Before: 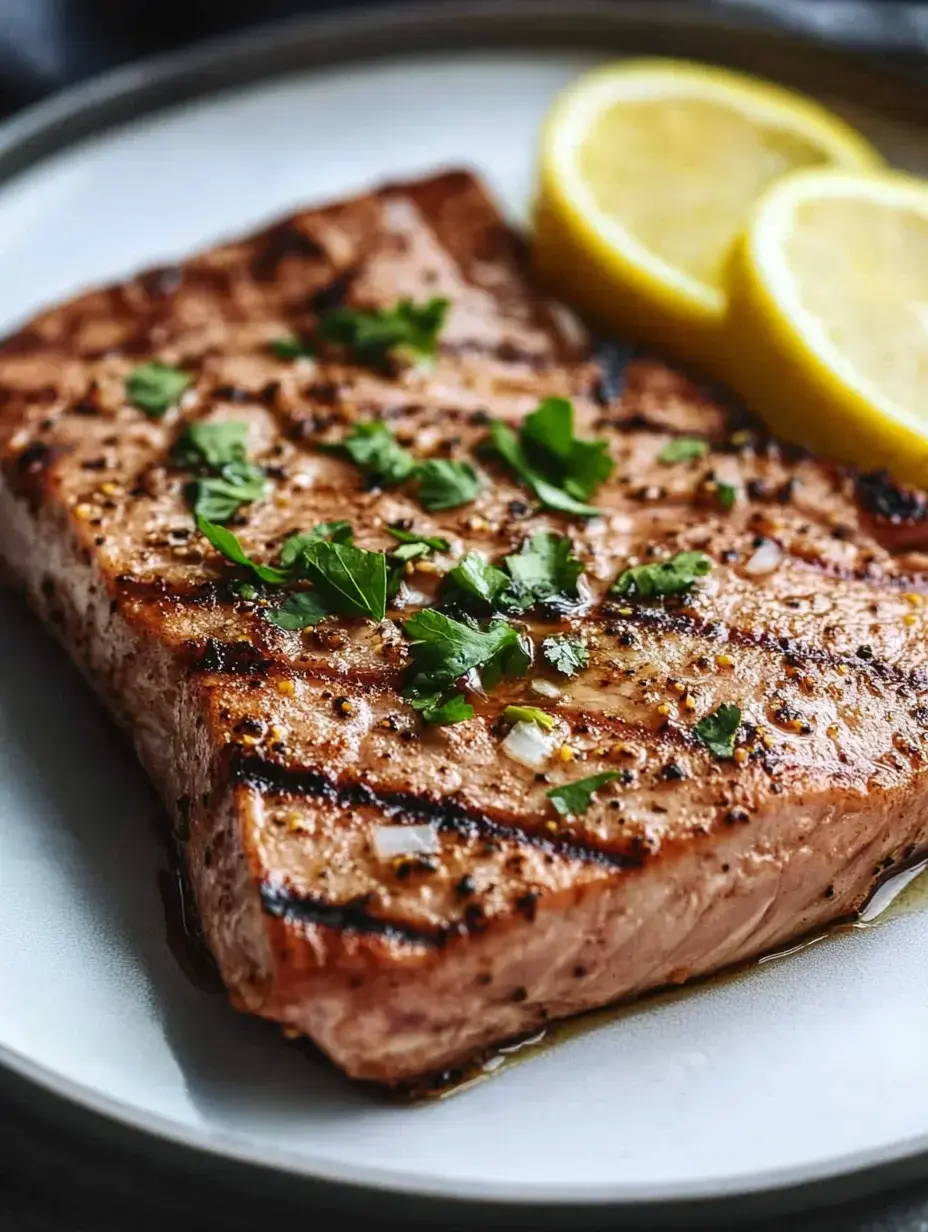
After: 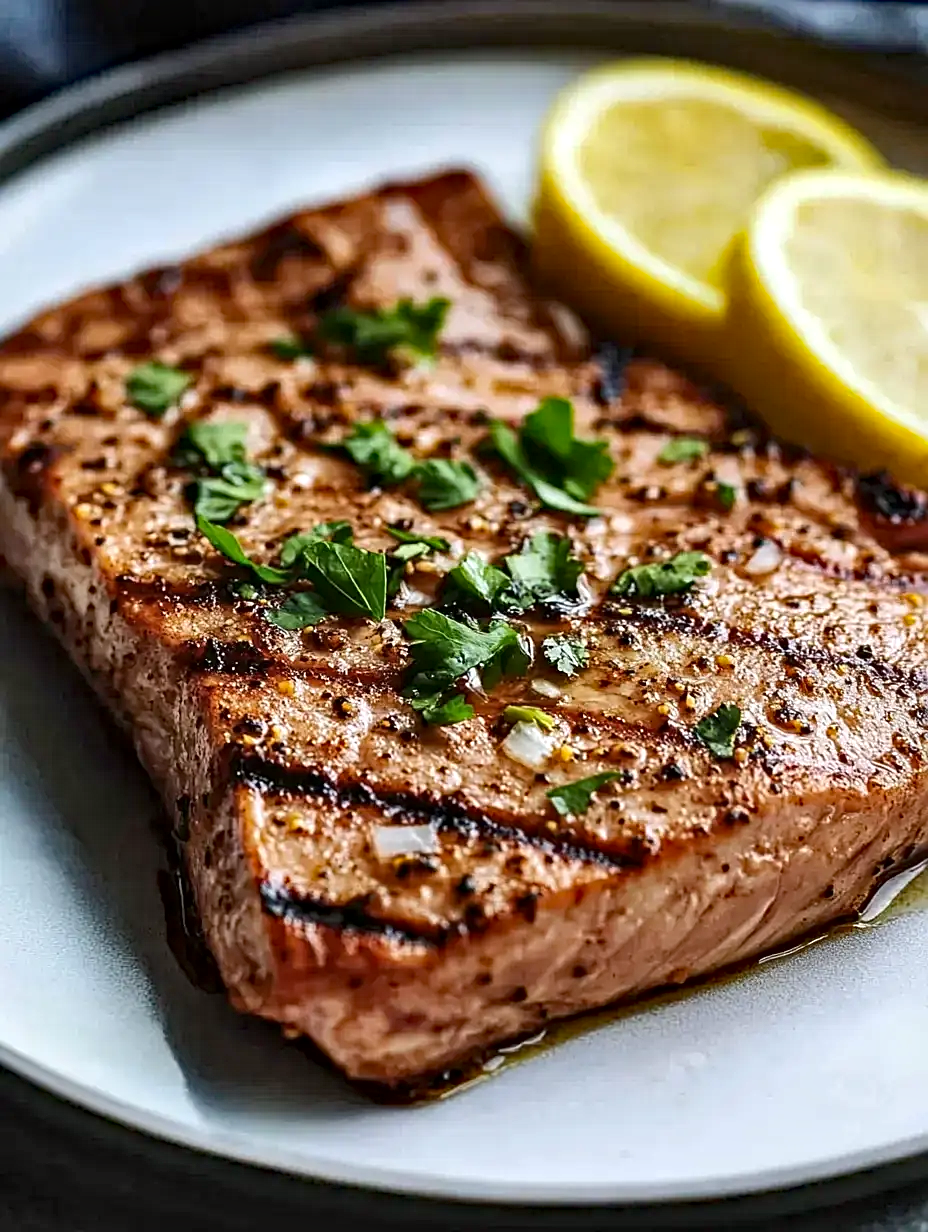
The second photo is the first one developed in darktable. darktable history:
haze removal: strength 0.406, distance 0.216, compatibility mode true, adaptive false
shadows and highlights: soften with gaussian
sharpen: on, module defaults
tone equalizer: edges refinement/feathering 500, mask exposure compensation -1.57 EV, preserve details guided filter
local contrast: mode bilateral grid, contrast 31, coarseness 25, midtone range 0.2
